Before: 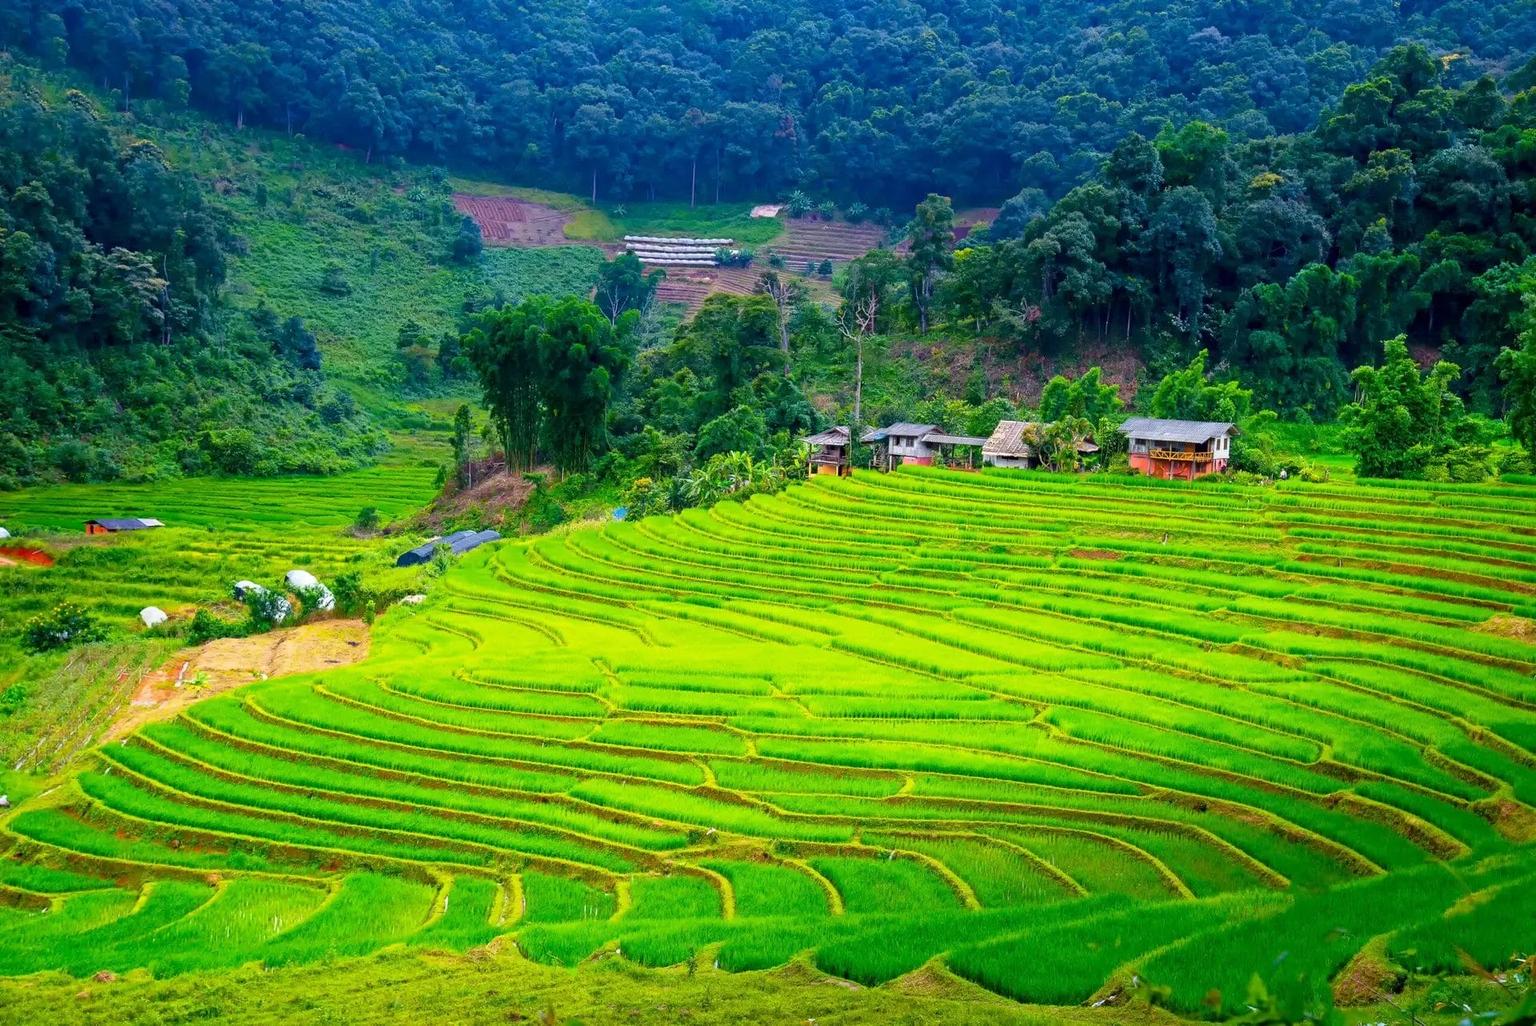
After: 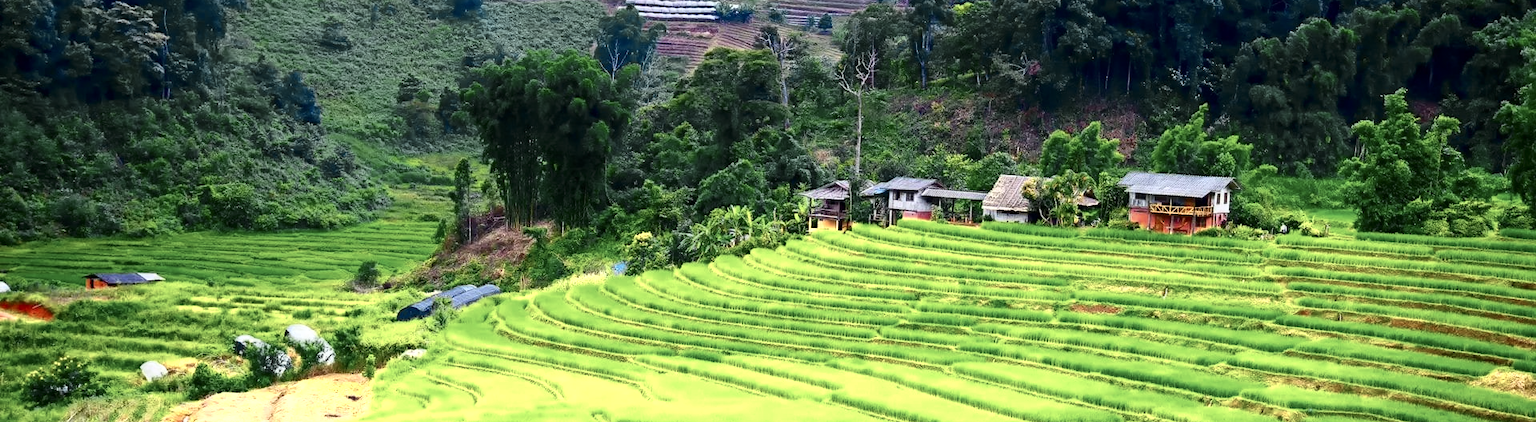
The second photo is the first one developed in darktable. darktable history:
color zones: curves: ch0 [(0.004, 0.305) (0.261, 0.623) (0.389, 0.399) (0.708, 0.571) (0.947, 0.34)]; ch1 [(0.025, 0.645) (0.229, 0.584) (0.326, 0.551) (0.484, 0.262) (0.757, 0.643)]
contrast brightness saturation: contrast 0.249, saturation -0.324
crop and rotate: top 24.021%, bottom 34.782%
